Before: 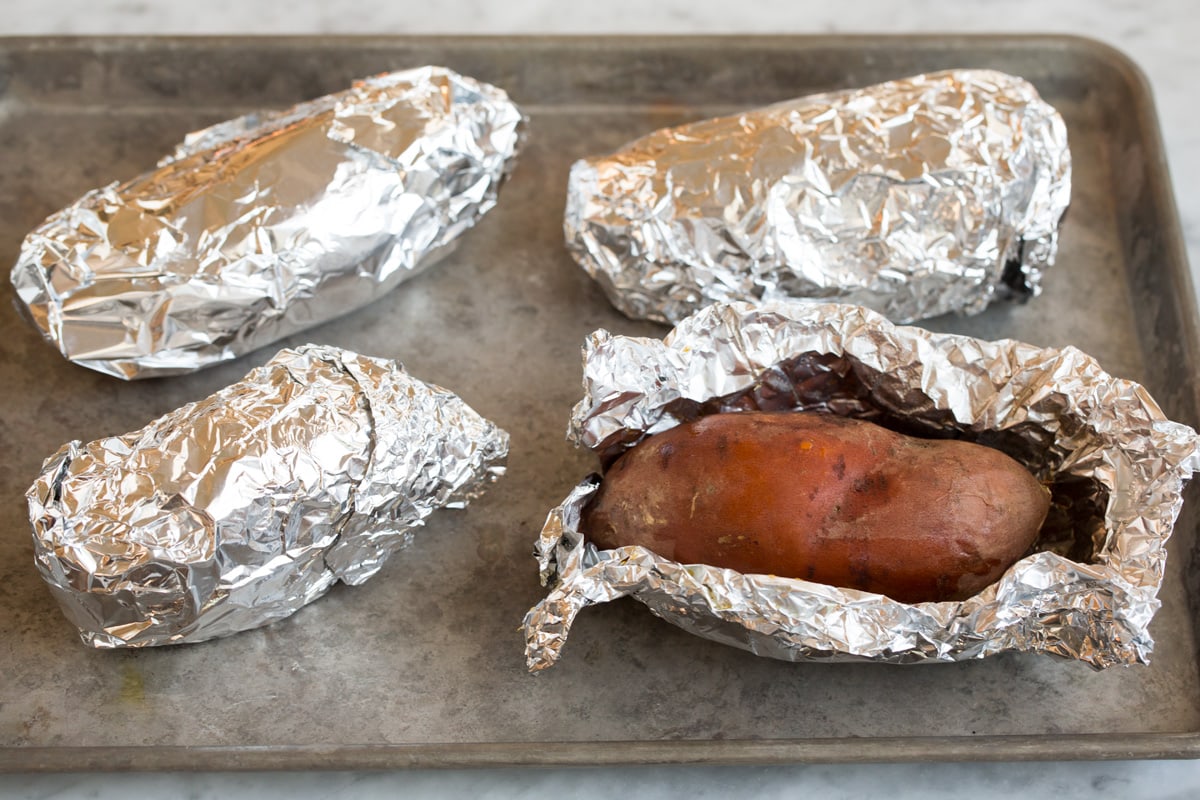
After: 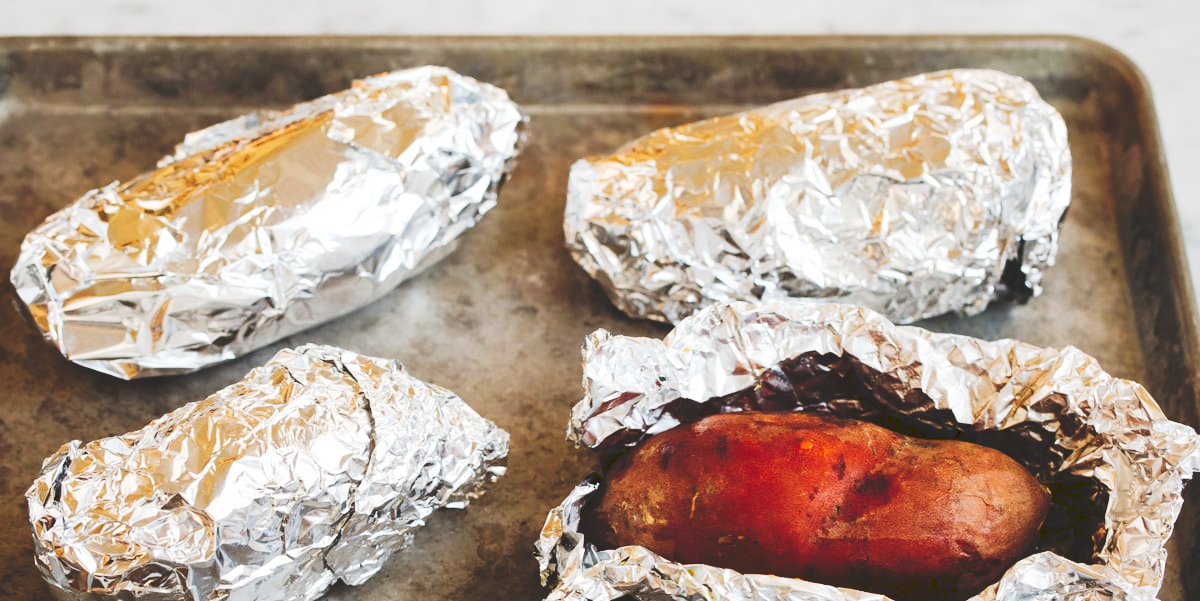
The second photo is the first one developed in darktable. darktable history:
tone curve: curves: ch0 [(0, 0) (0.003, 0.145) (0.011, 0.15) (0.025, 0.15) (0.044, 0.156) (0.069, 0.161) (0.1, 0.169) (0.136, 0.175) (0.177, 0.184) (0.224, 0.196) (0.277, 0.234) (0.335, 0.291) (0.399, 0.391) (0.468, 0.505) (0.543, 0.633) (0.623, 0.742) (0.709, 0.826) (0.801, 0.882) (0.898, 0.93) (1, 1)], preserve colors none
crop: bottom 24.869%
contrast brightness saturation: contrast 0.043, saturation 0.067
